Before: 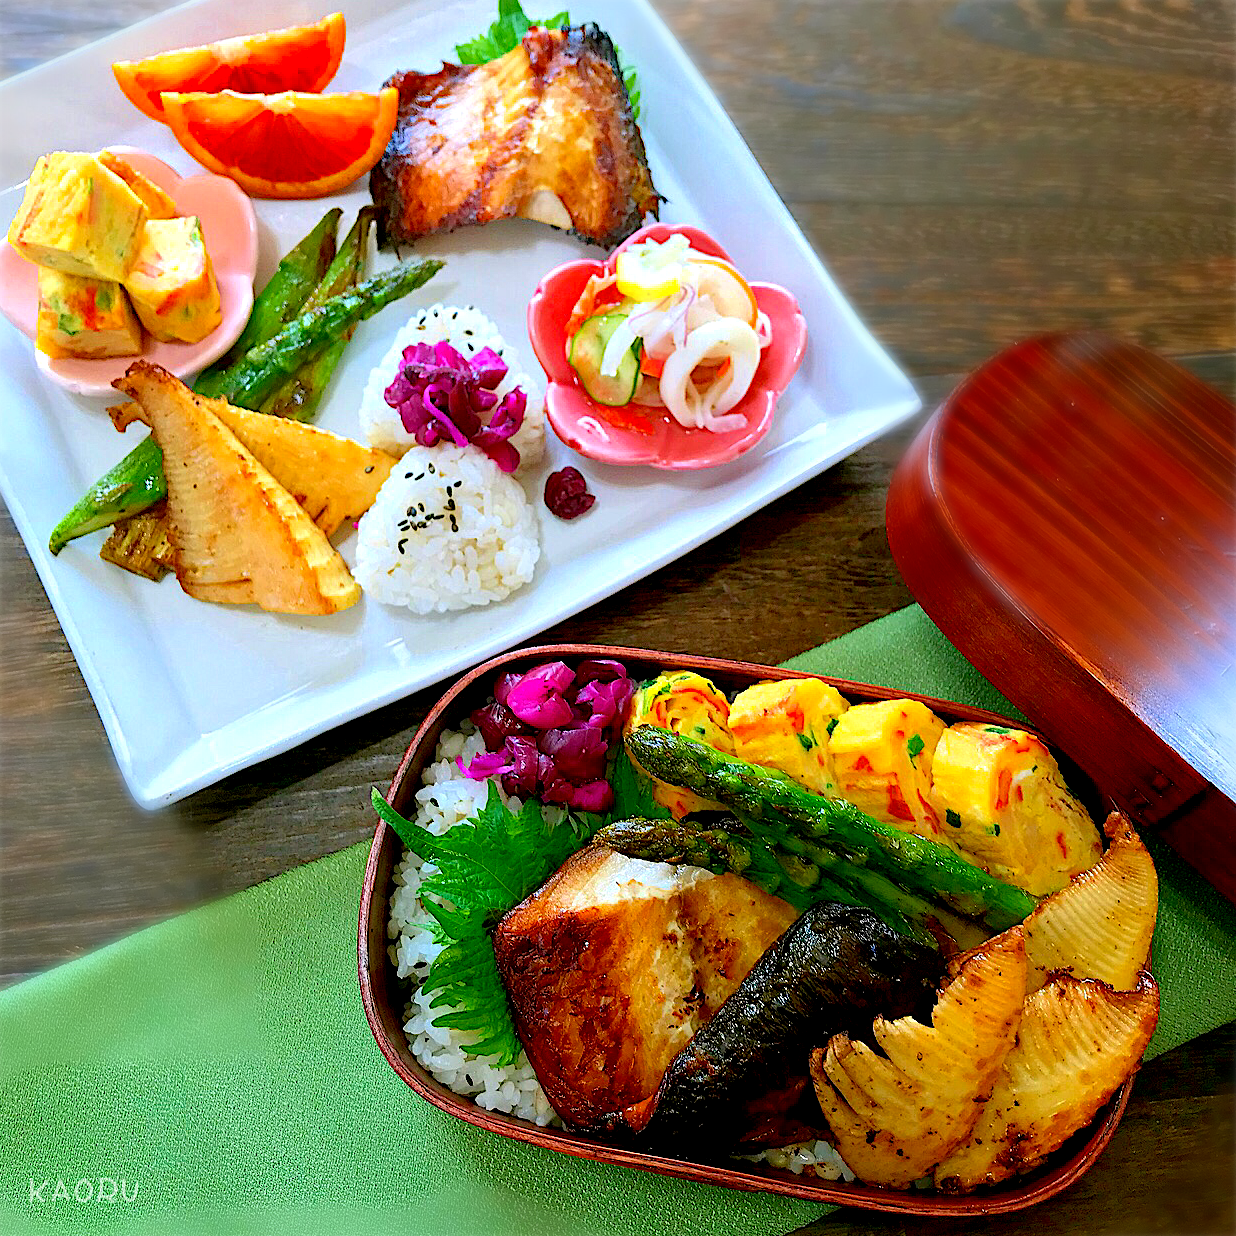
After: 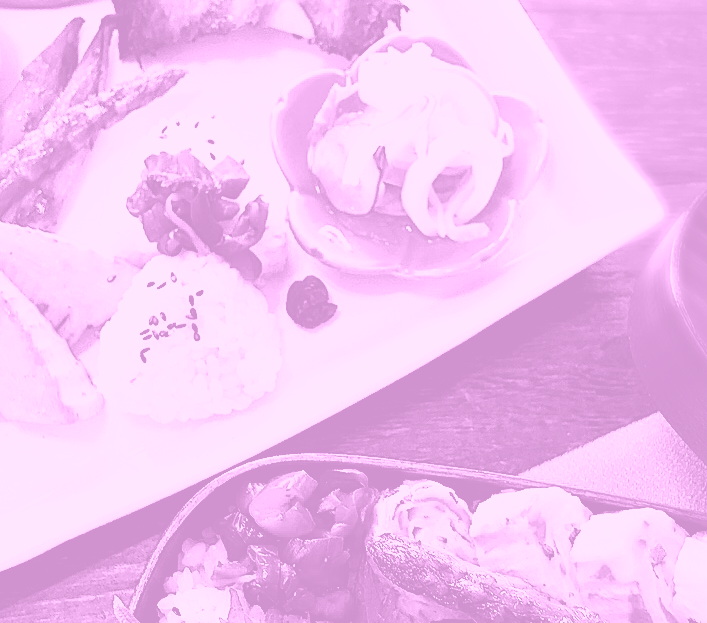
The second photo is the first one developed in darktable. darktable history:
shadows and highlights: on, module defaults
exposure: exposure 0.217 EV, compensate highlight preservation false
white balance: red 0.766, blue 1.537
colorize: hue 331.2°, saturation 75%, source mix 30.28%, lightness 70.52%, version 1
crop: left 20.932%, top 15.471%, right 21.848%, bottom 34.081%
contrast brightness saturation: contrast 0.5, saturation -0.1
